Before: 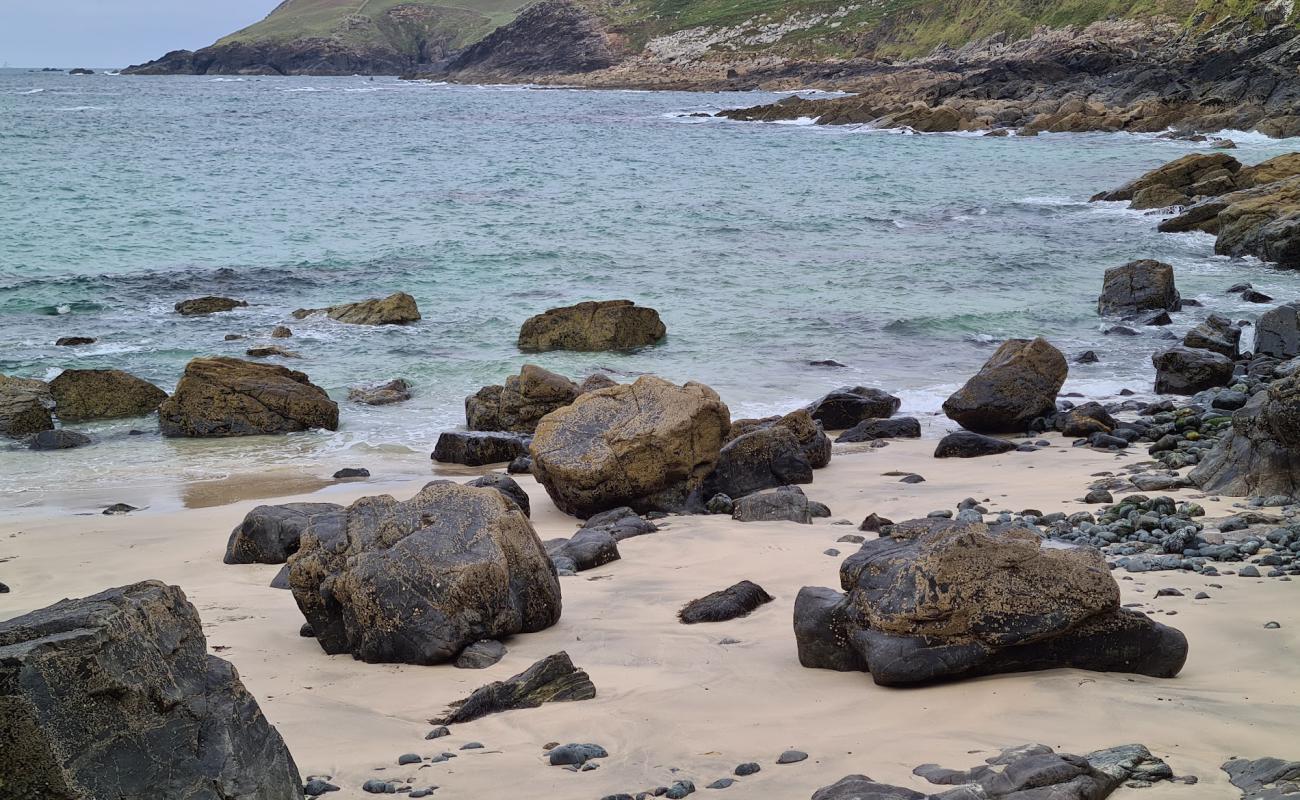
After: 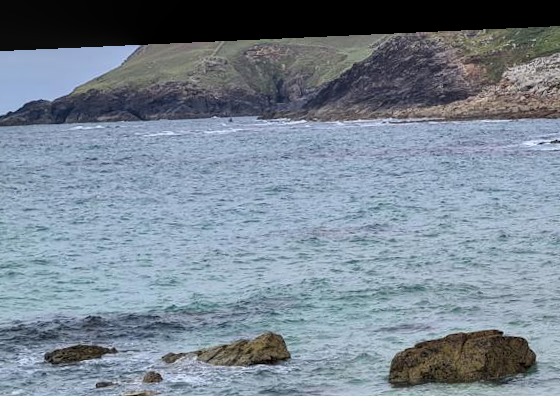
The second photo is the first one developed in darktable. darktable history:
rotate and perspective: rotation -2.56°, automatic cropping off
local contrast: on, module defaults
crop and rotate: left 10.817%, top 0.062%, right 47.194%, bottom 53.626%
